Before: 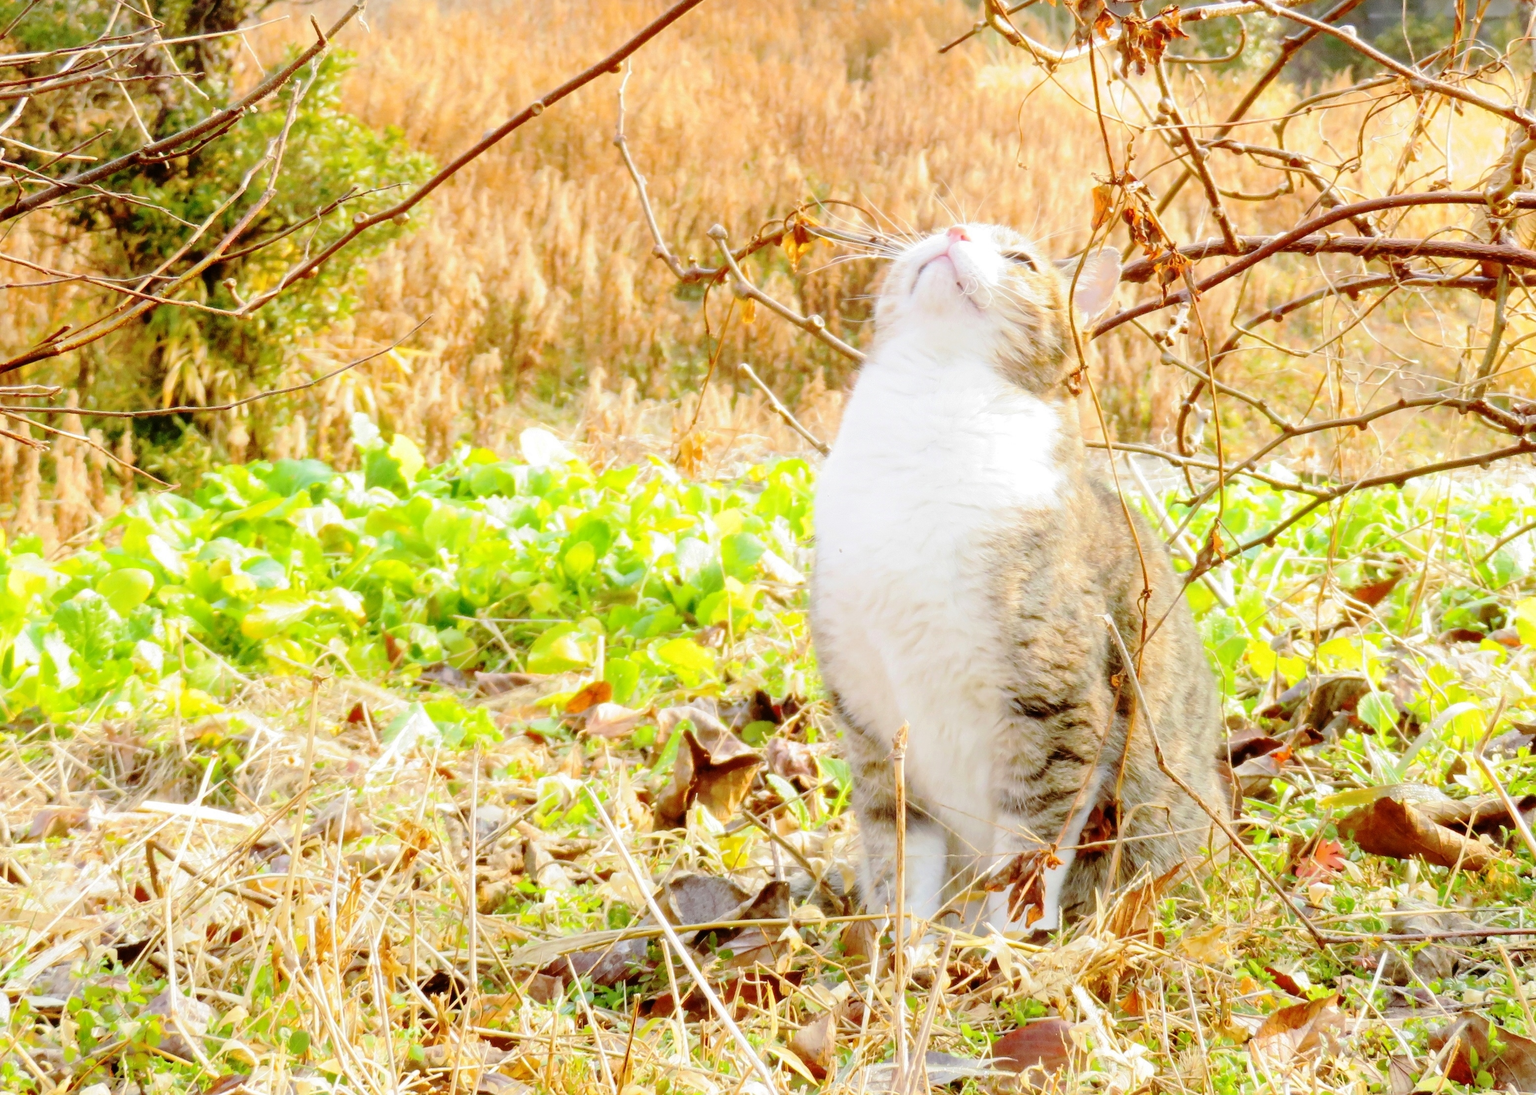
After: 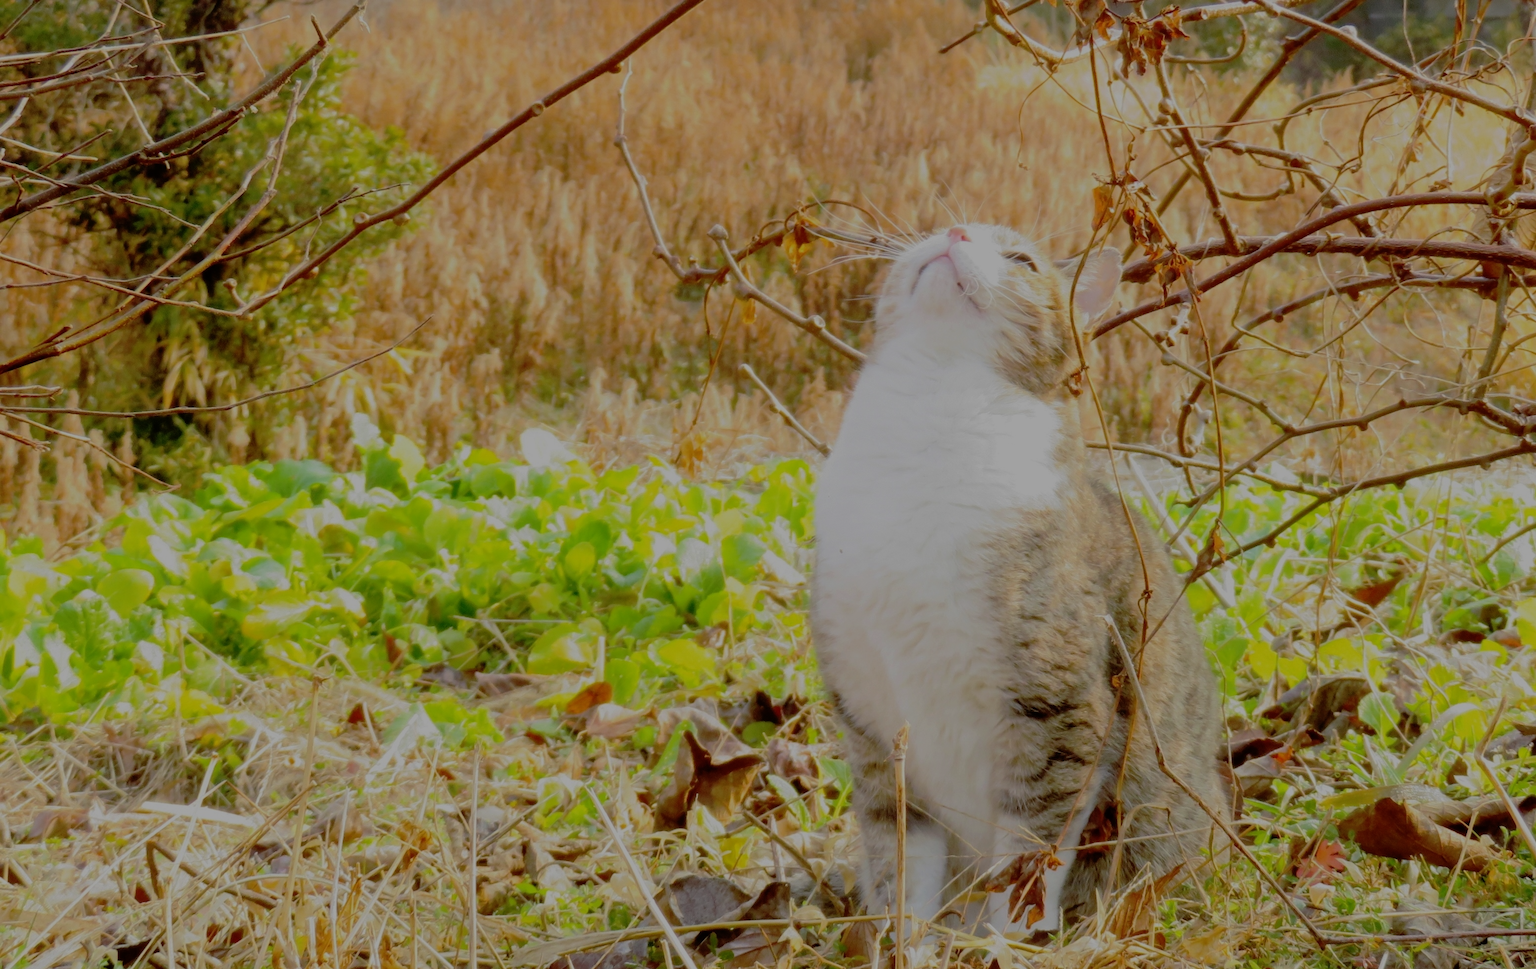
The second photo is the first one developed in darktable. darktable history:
exposure: exposure -1.468 EV, compensate highlight preservation false
crop and rotate: top 0%, bottom 11.49%
